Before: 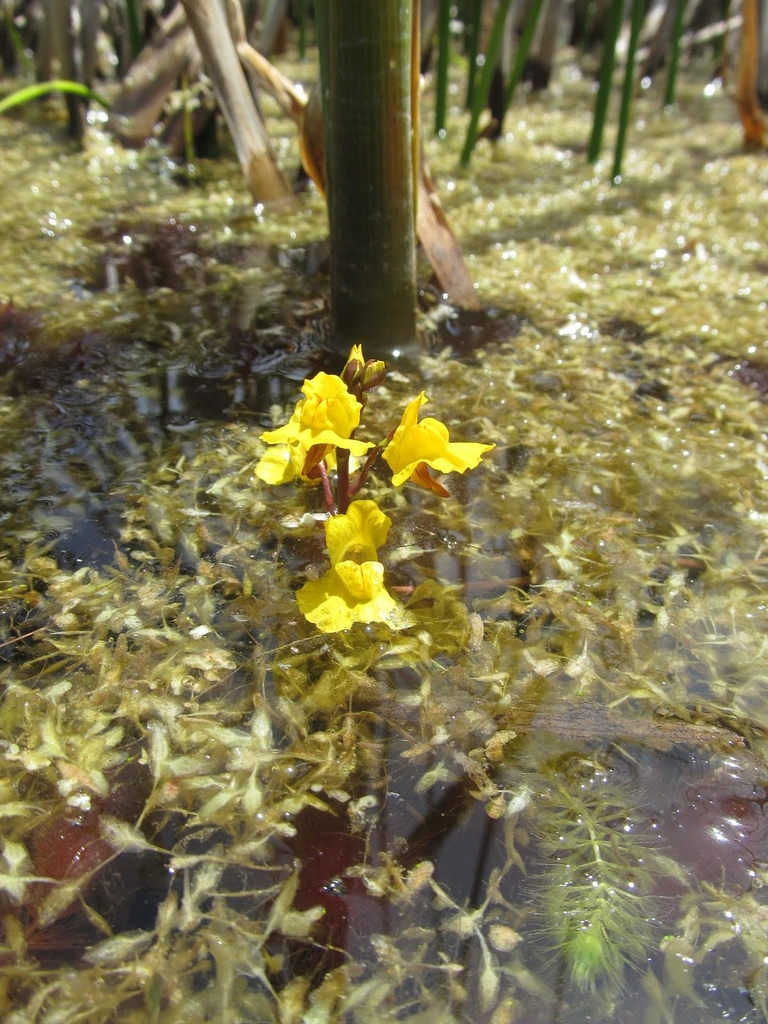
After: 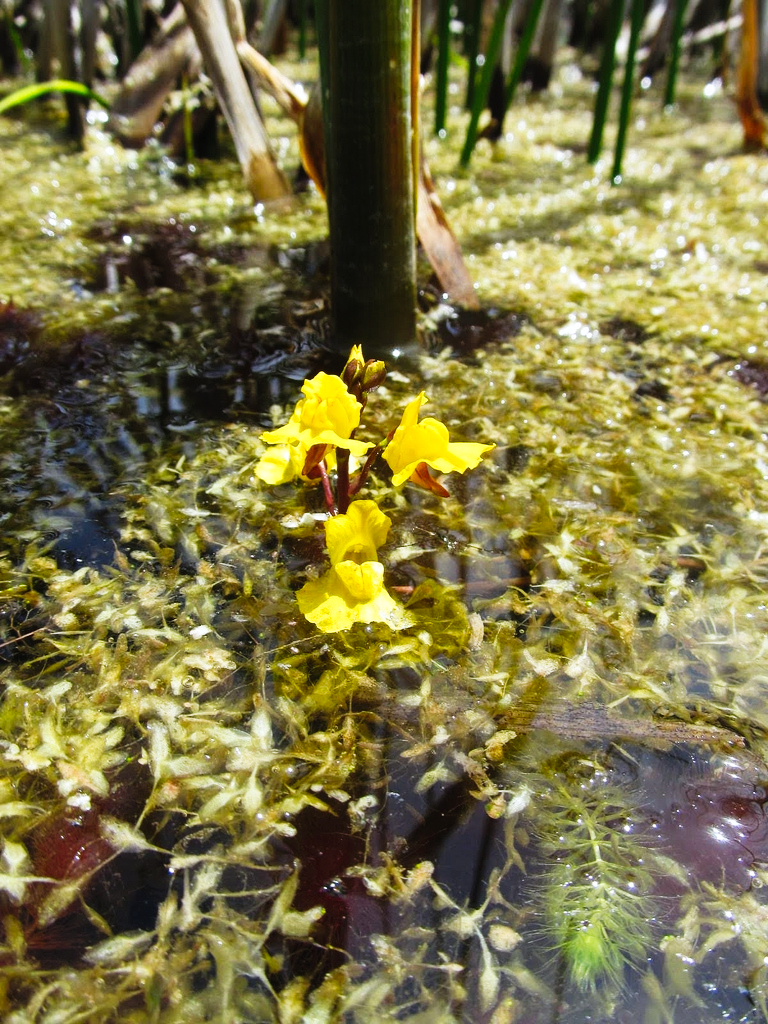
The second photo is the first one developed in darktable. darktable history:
white balance: red 0.984, blue 1.059
tone curve: curves: ch0 [(0, 0) (0.003, 0.002) (0.011, 0.006) (0.025, 0.014) (0.044, 0.02) (0.069, 0.027) (0.1, 0.036) (0.136, 0.05) (0.177, 0.081) (0.224, 0.118) (0.277, 0.183) (0.335, 0.262) (0.399, 0.351) (0.468, 0.456) (0.543, 0.571) (0.623, 0.692) (0.709, 0.795) (0.801, 0.88) (0.898, 0.948) (1, 1)], preserve colors none
